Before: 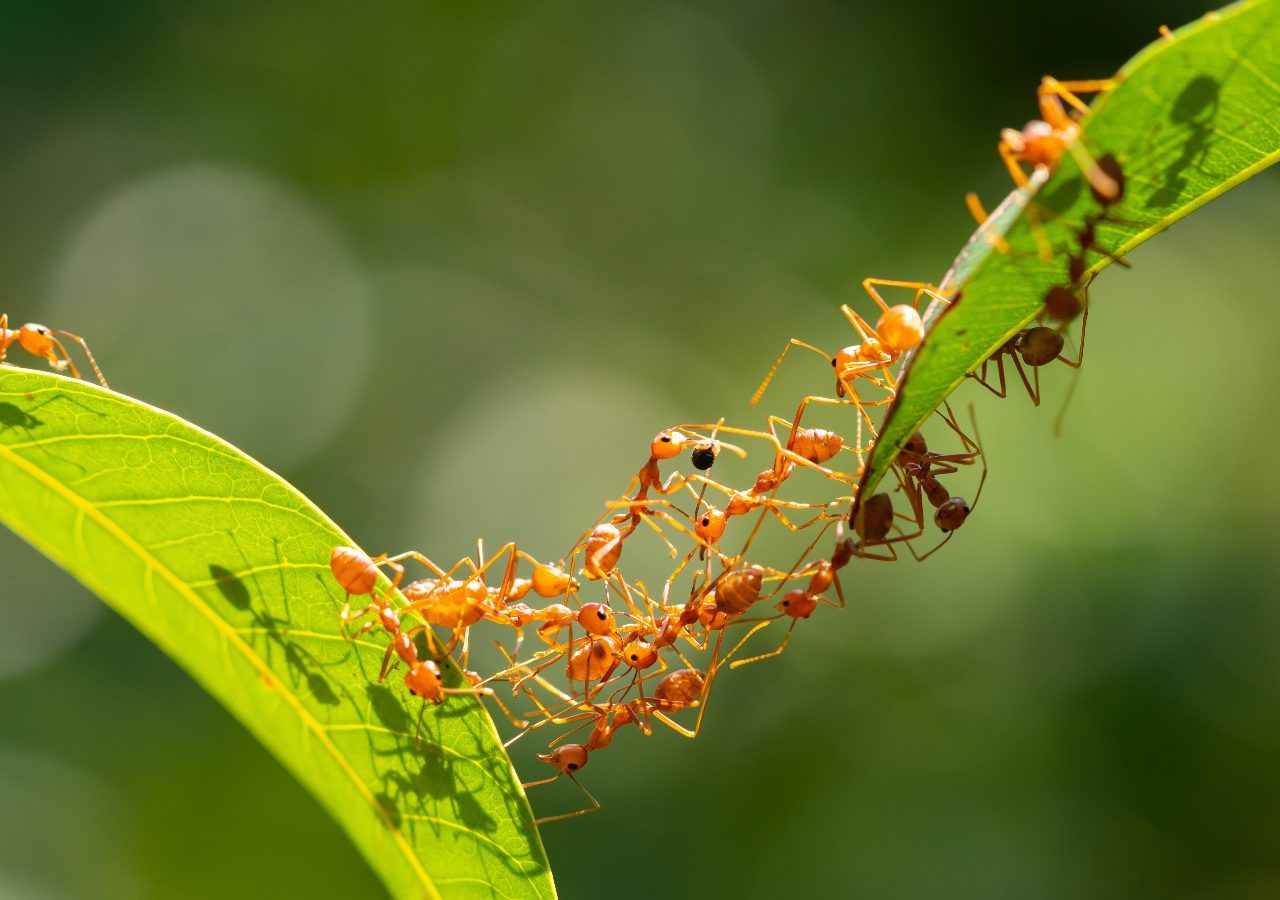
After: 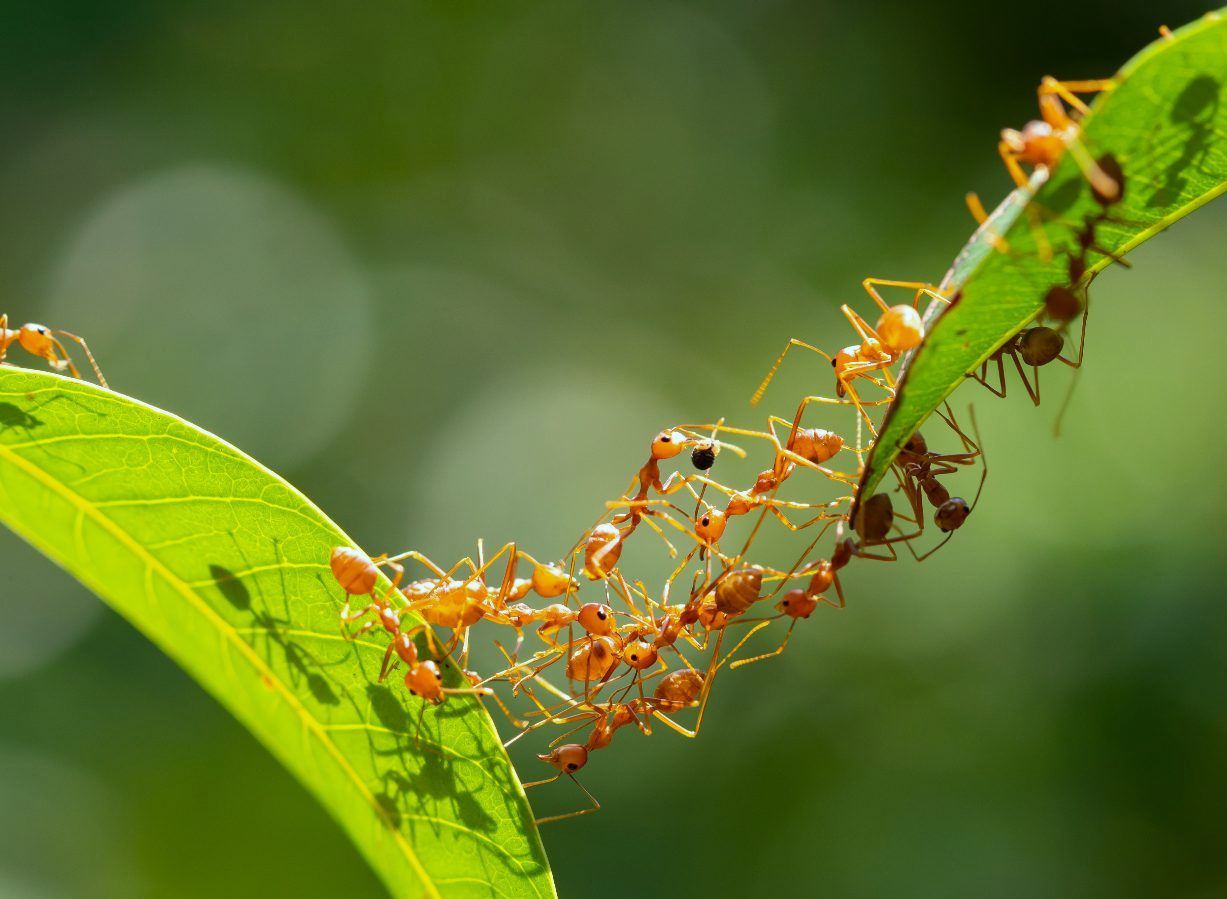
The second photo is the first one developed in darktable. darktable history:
white balance: red 0.925, blue 1.046
crop: right 4.126%, bottom 0.031%
